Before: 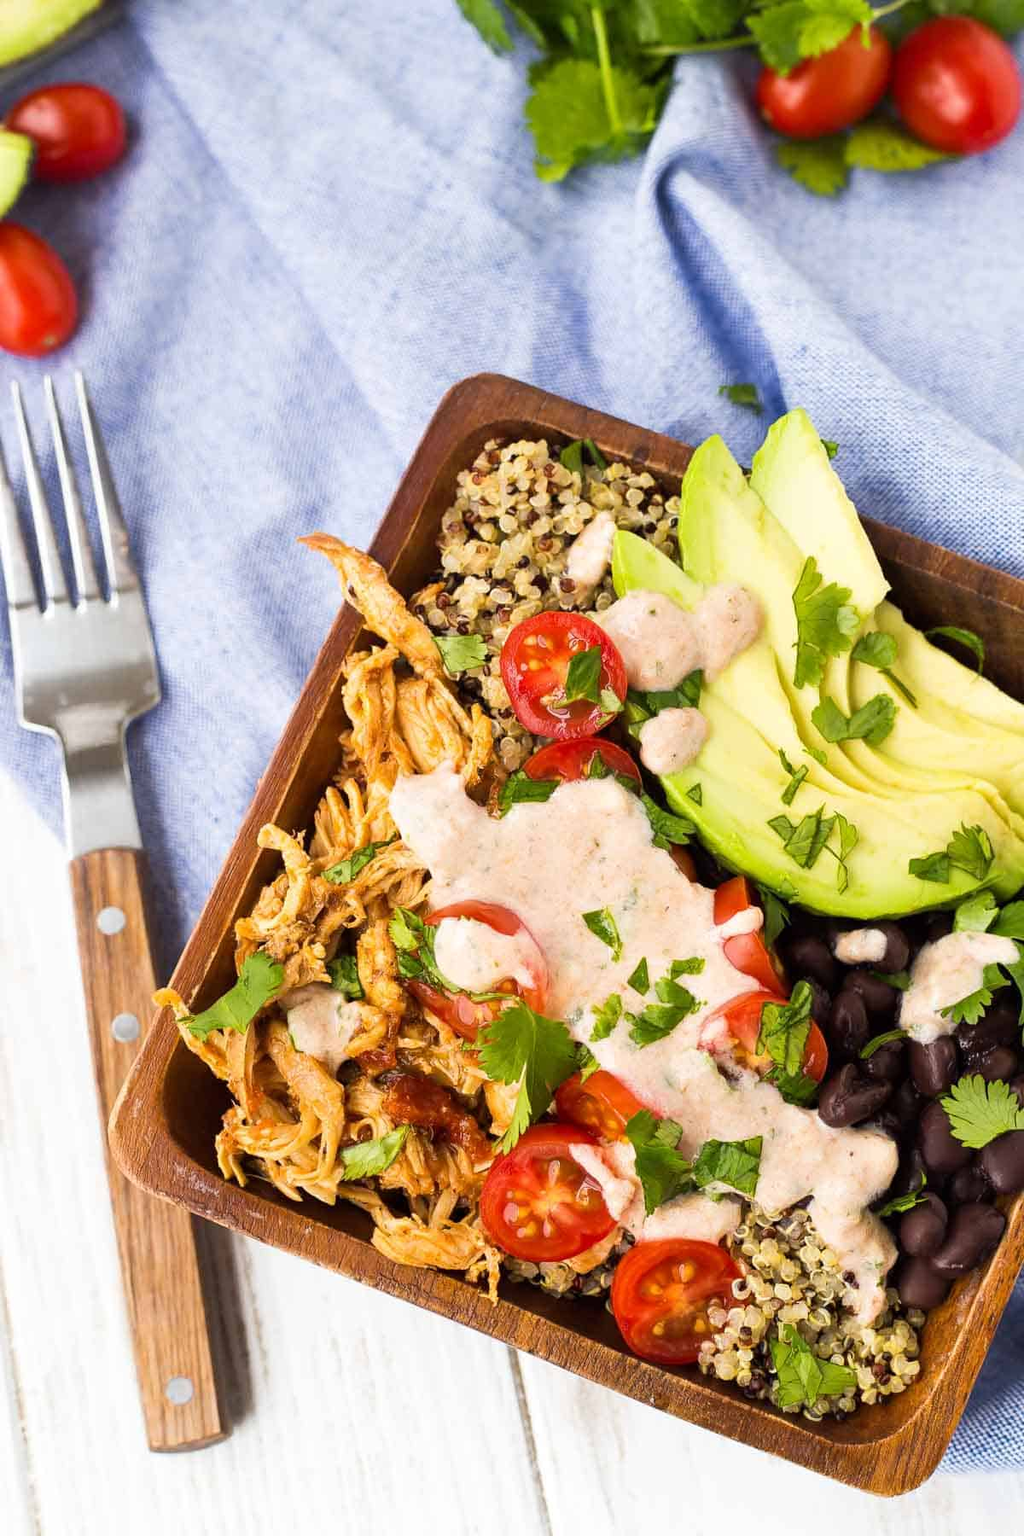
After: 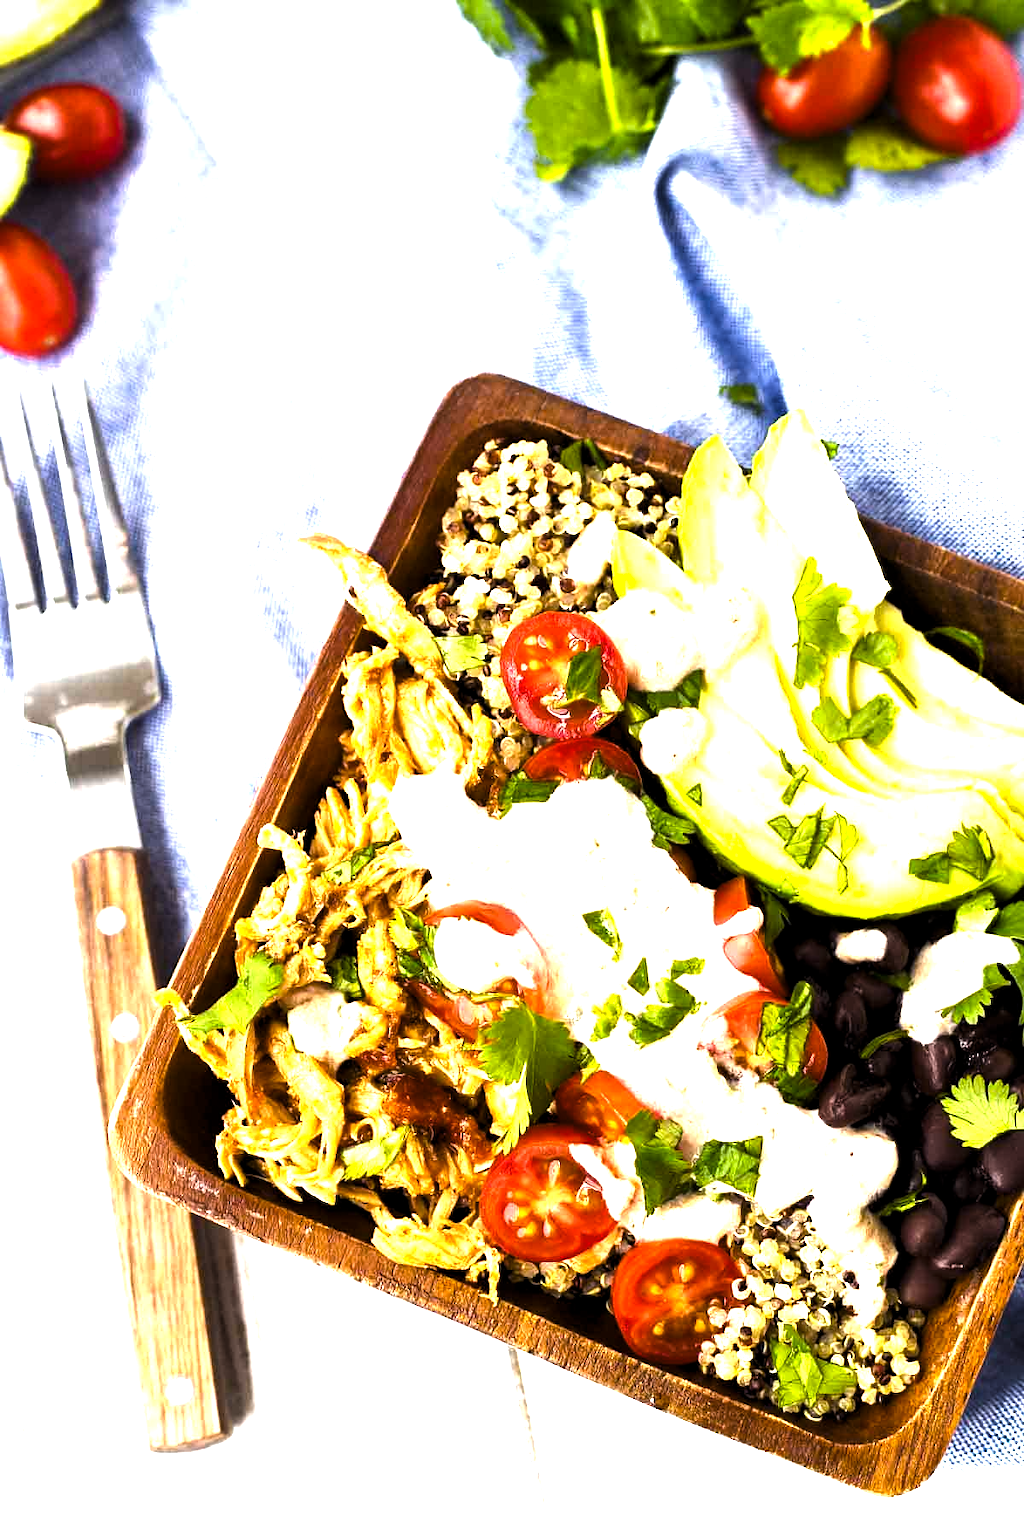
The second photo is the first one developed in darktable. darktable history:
color balance rgb: linear chroma grading › global chroma 8.904%, perceptual saturation grading › global saturation 0.418%, perceptual saturation grading › highlights -19.949%, perceptual saturation grading › shadows 19.1%, perceptual brilliance grading › global brilliance 11.857%, global vibrance 20%
levels: levels [0.044, 0.475, 0.791]
